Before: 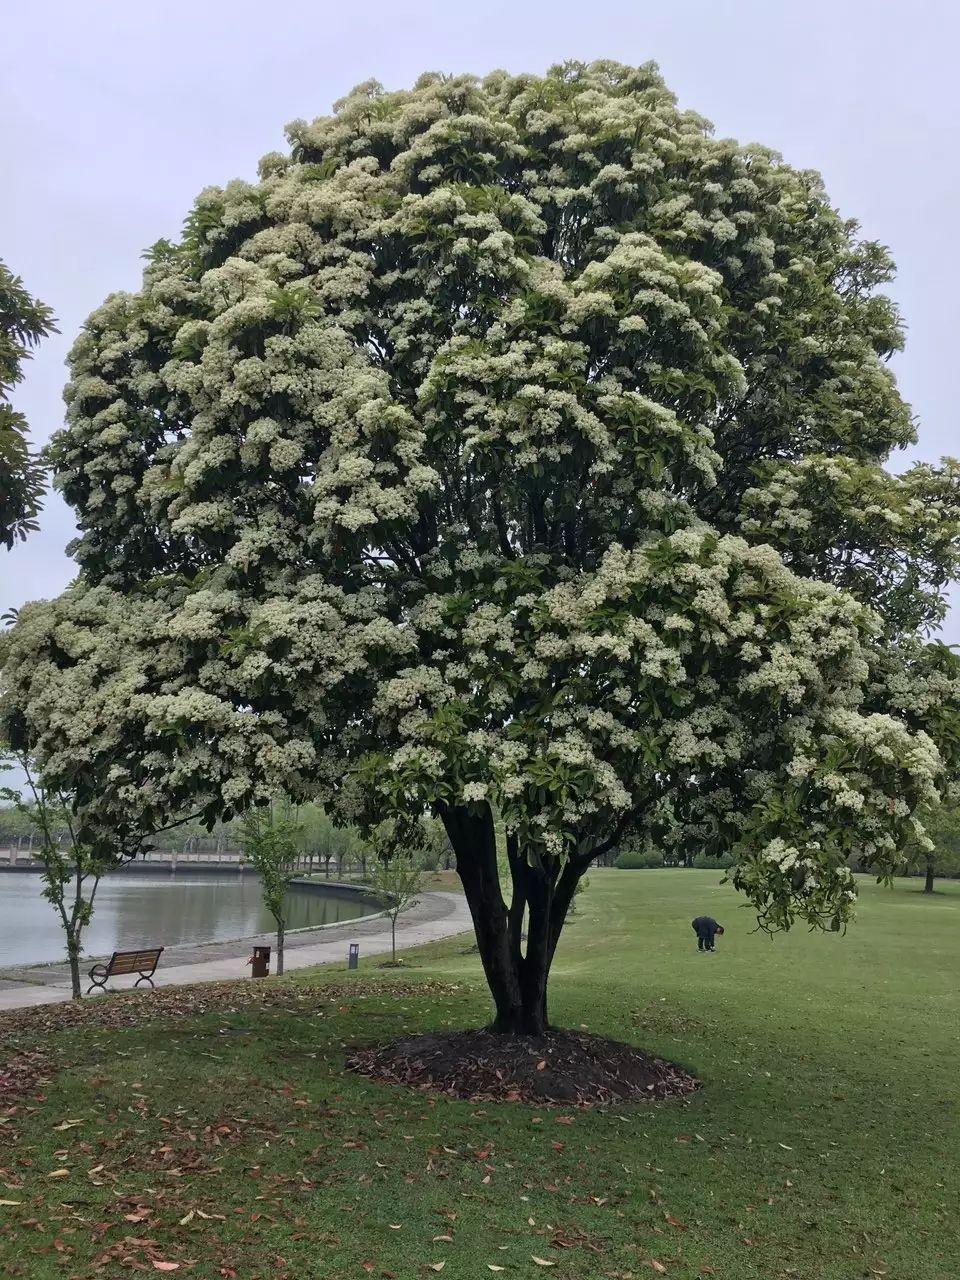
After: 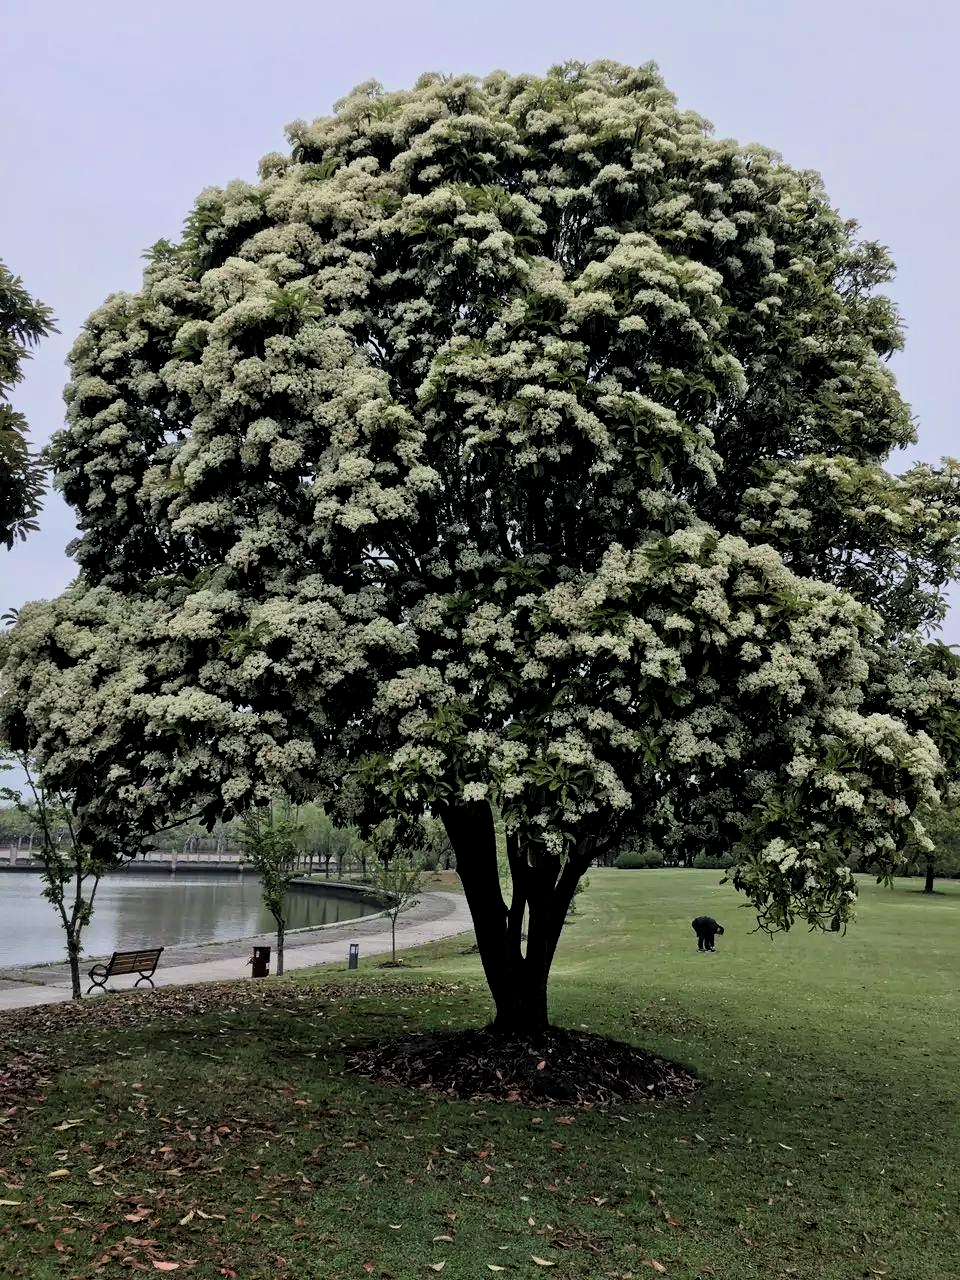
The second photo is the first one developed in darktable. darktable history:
filmic rgb: black relative exposure -5.04 EV, white relative exposure 3.99 EV, hardness 2.9, contrast 1.301, color science v6 (2022)
local contrast: highlights 103%, shadows 101%, detail 119%, midtone range 0.2
